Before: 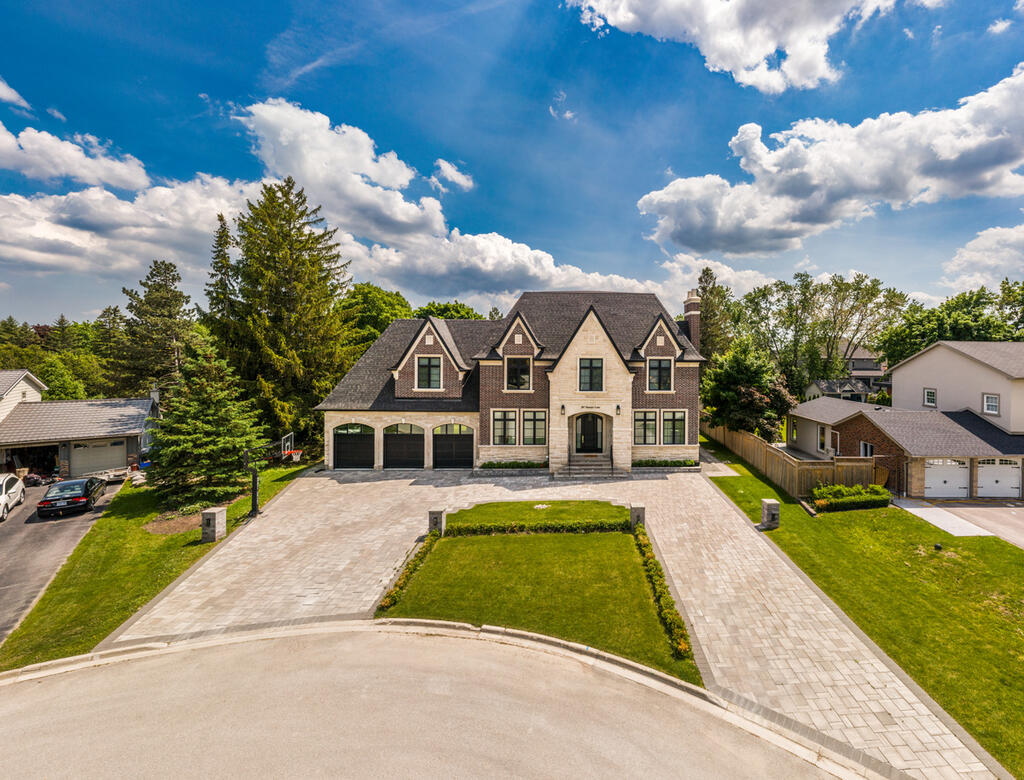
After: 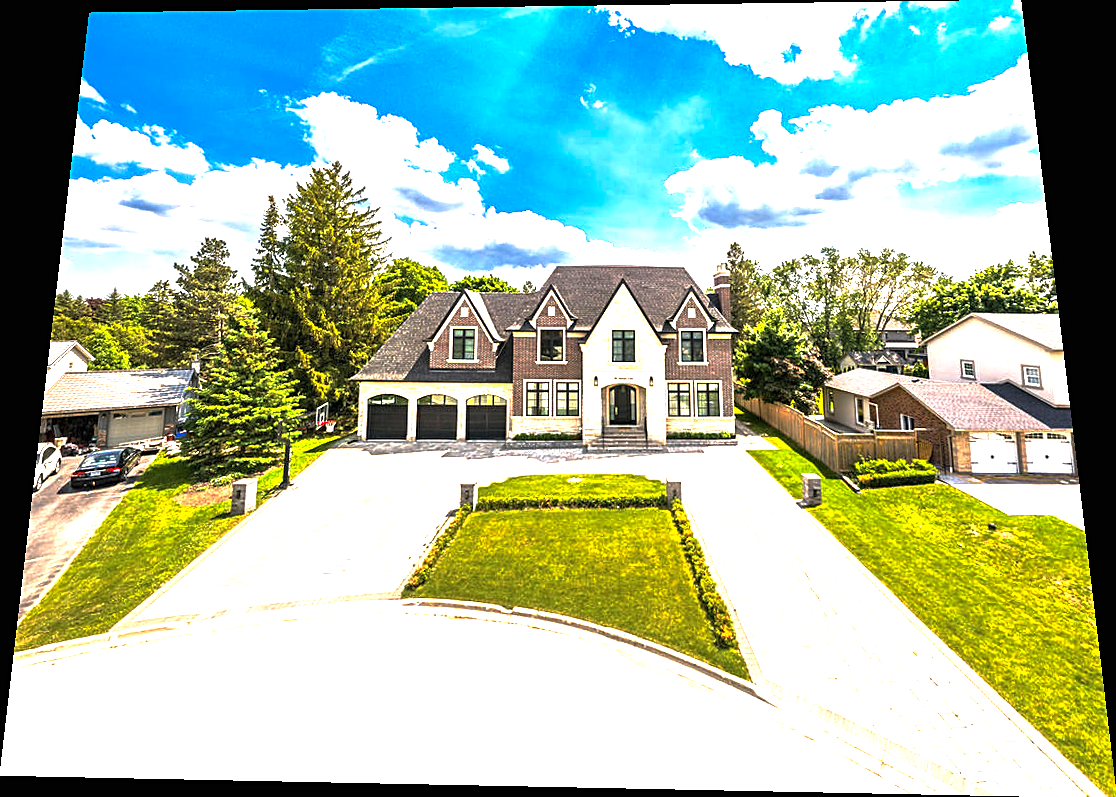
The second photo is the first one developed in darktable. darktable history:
rotate and perspective: rotation 0.128°, lens shift (vertical) -0.181, lens shift (horizontal) -0.044, shear 0.001, automatic cropping off
exposure: black level correction 0, exposure 1.741 EV, compensate exposure bias true, compensate highlight preservation false
sharpen: on, module defaults
base curve: curves: ch0 [(0, 0) (0.595, 0.418) (1, 1)], preserve colors none
